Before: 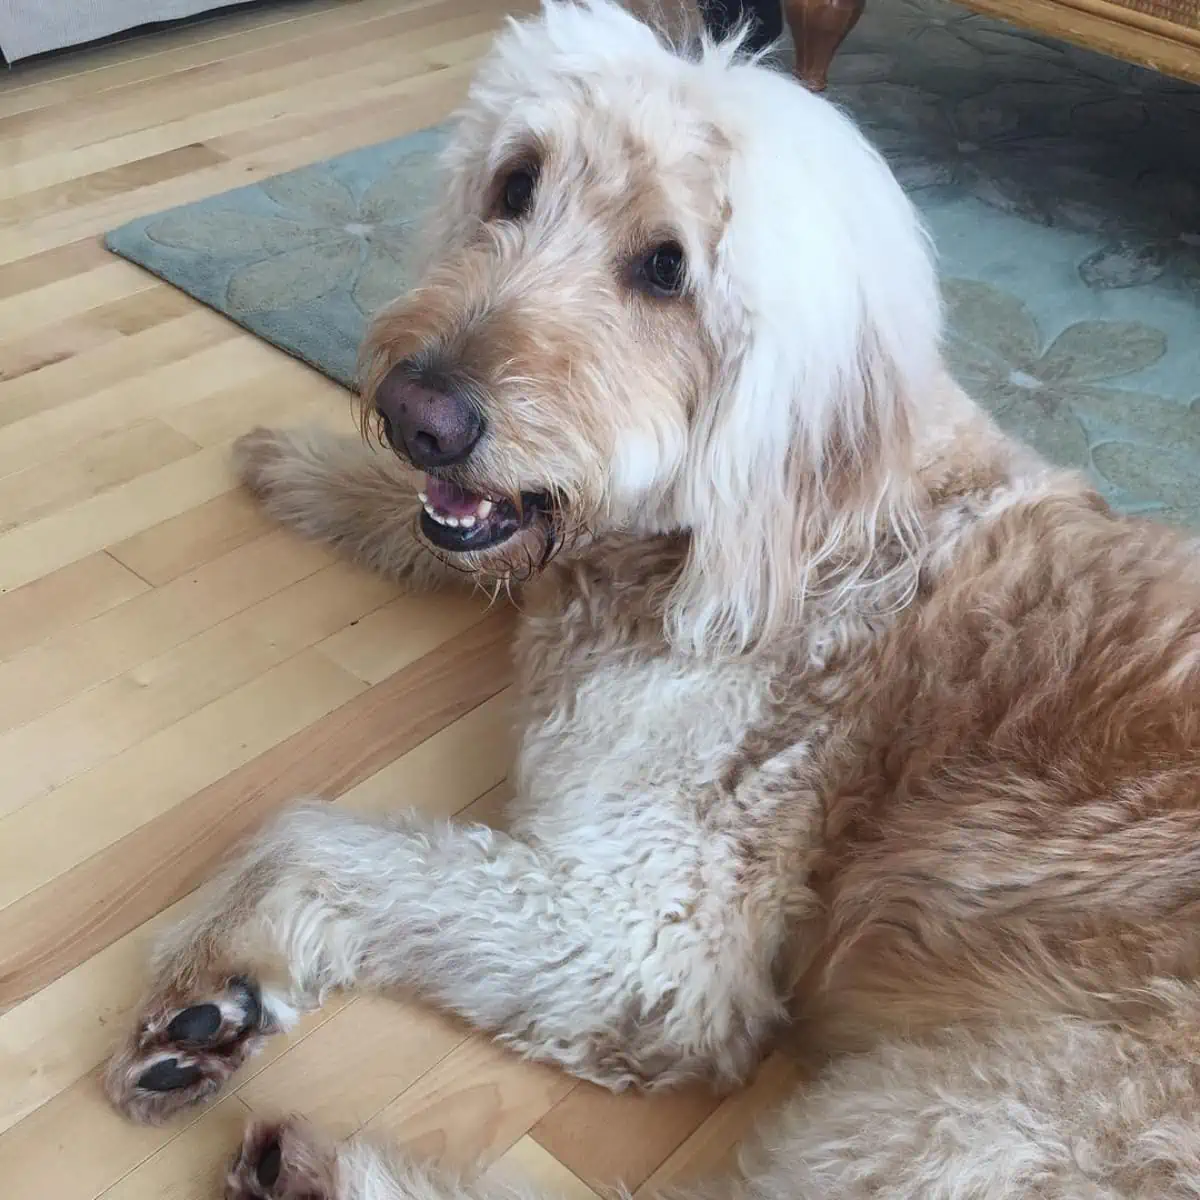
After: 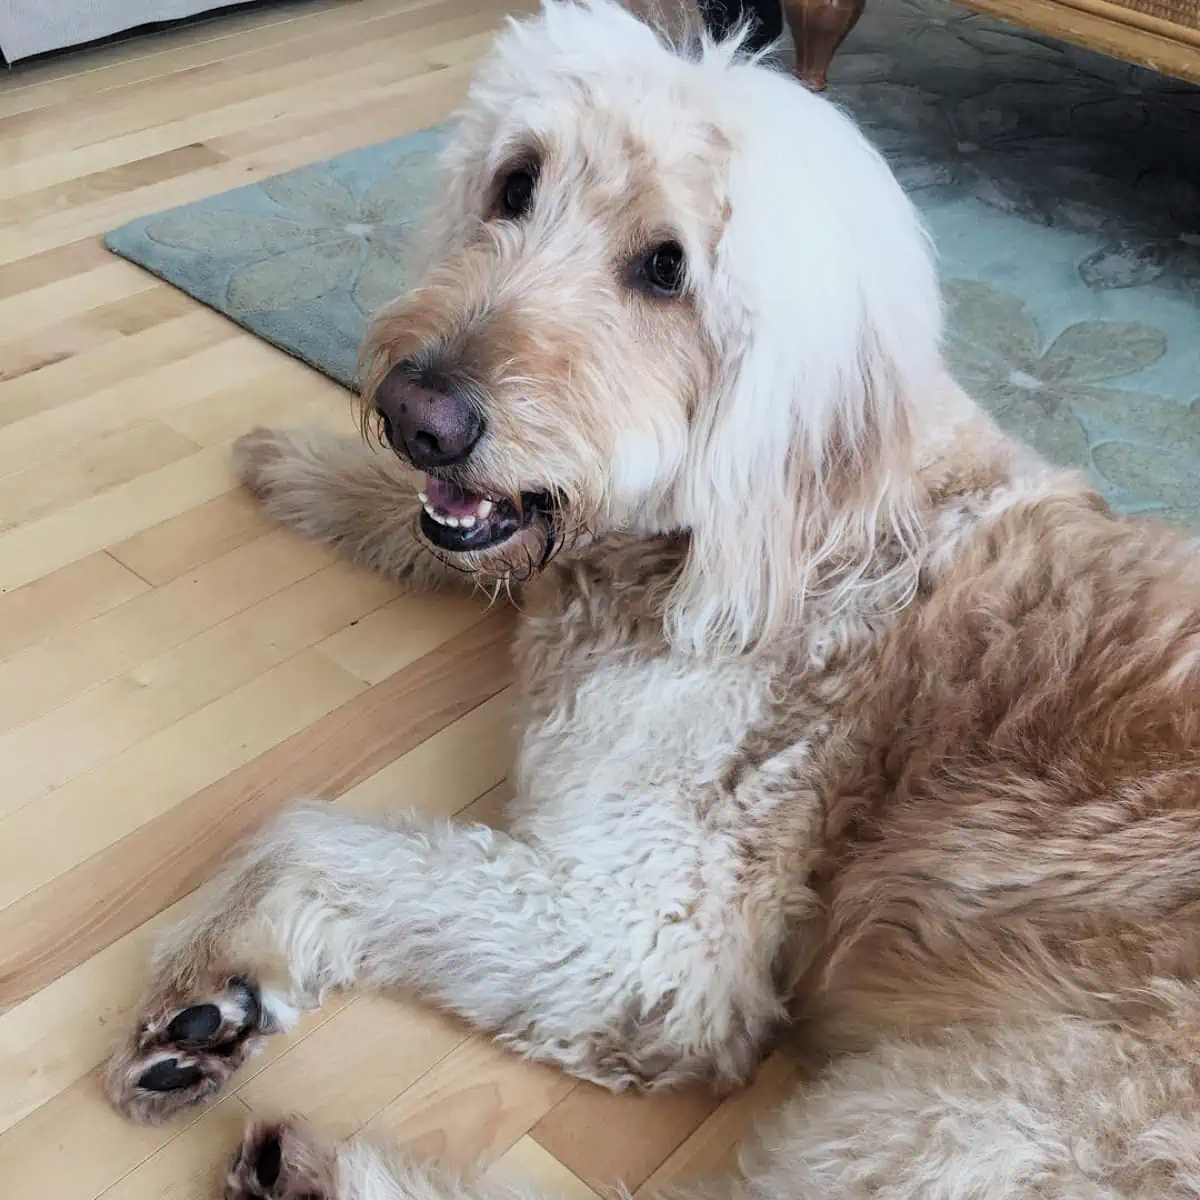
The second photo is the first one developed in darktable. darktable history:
exposure: exposure 0.128 EV, compensate highlight preservation false
filmic rgb: black relative exposure -11.77 EV, white relative exposure 5.46 EV, hardness 4.49, latitude 49.73%, contrast 1.14
